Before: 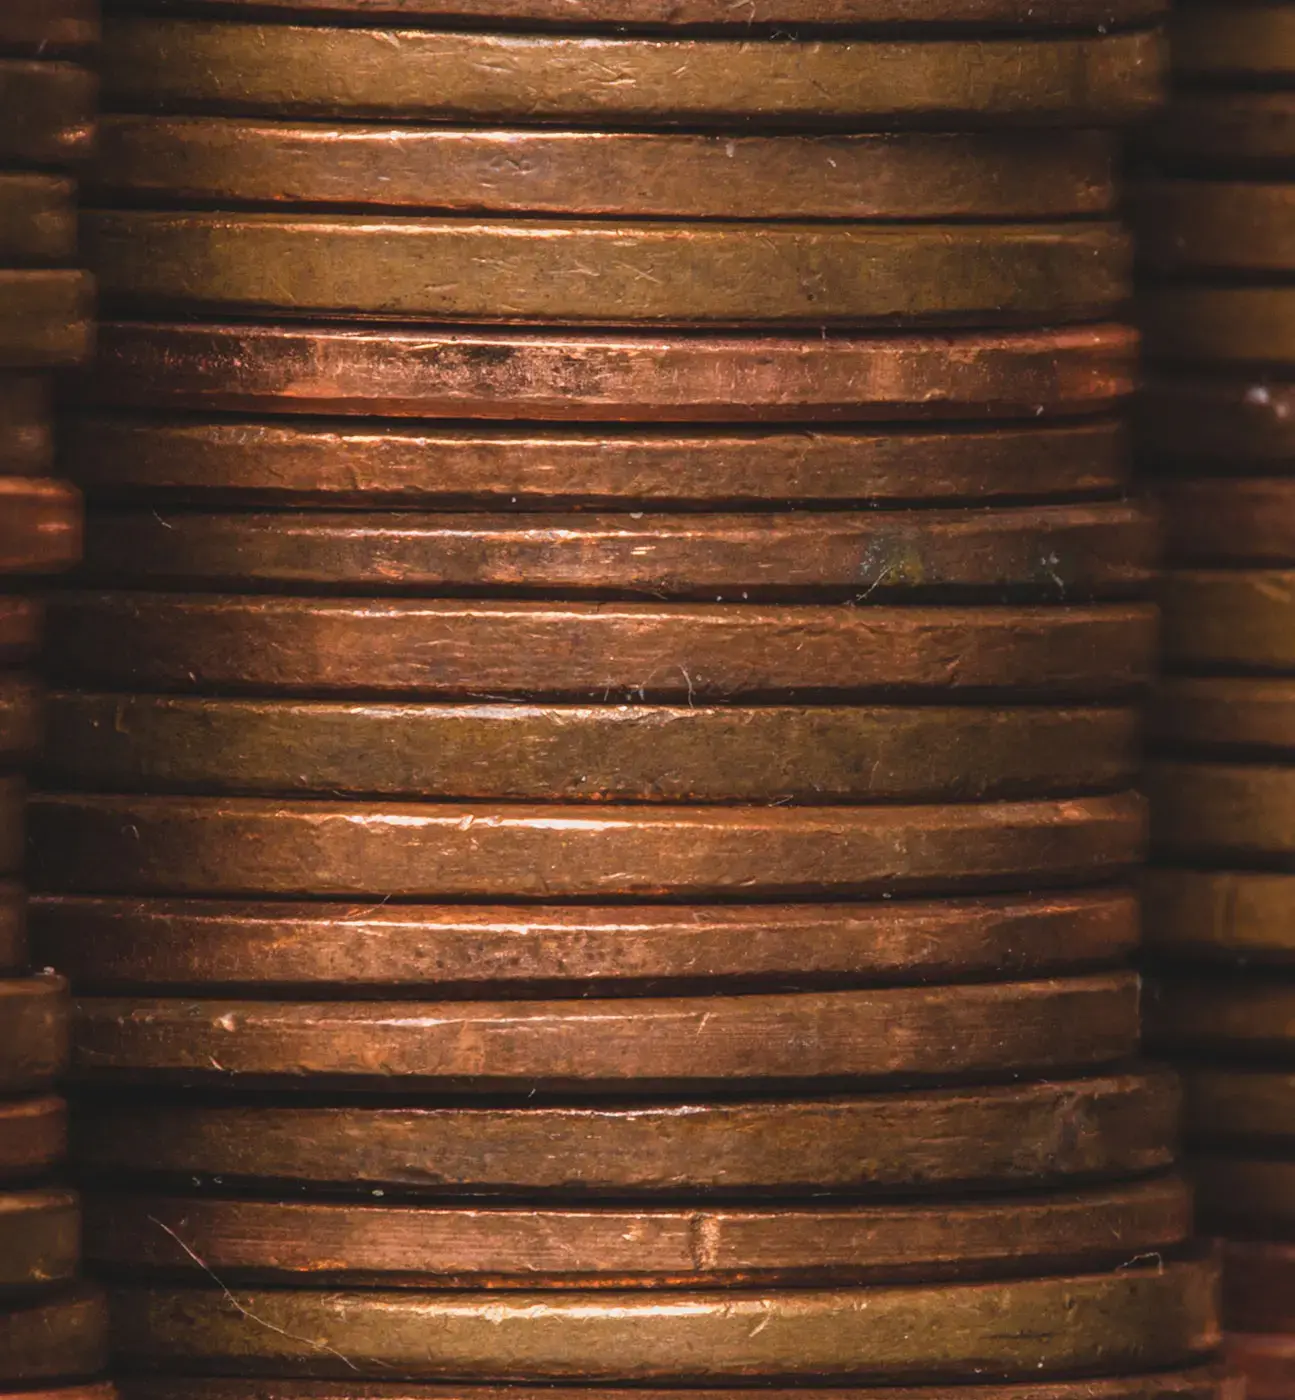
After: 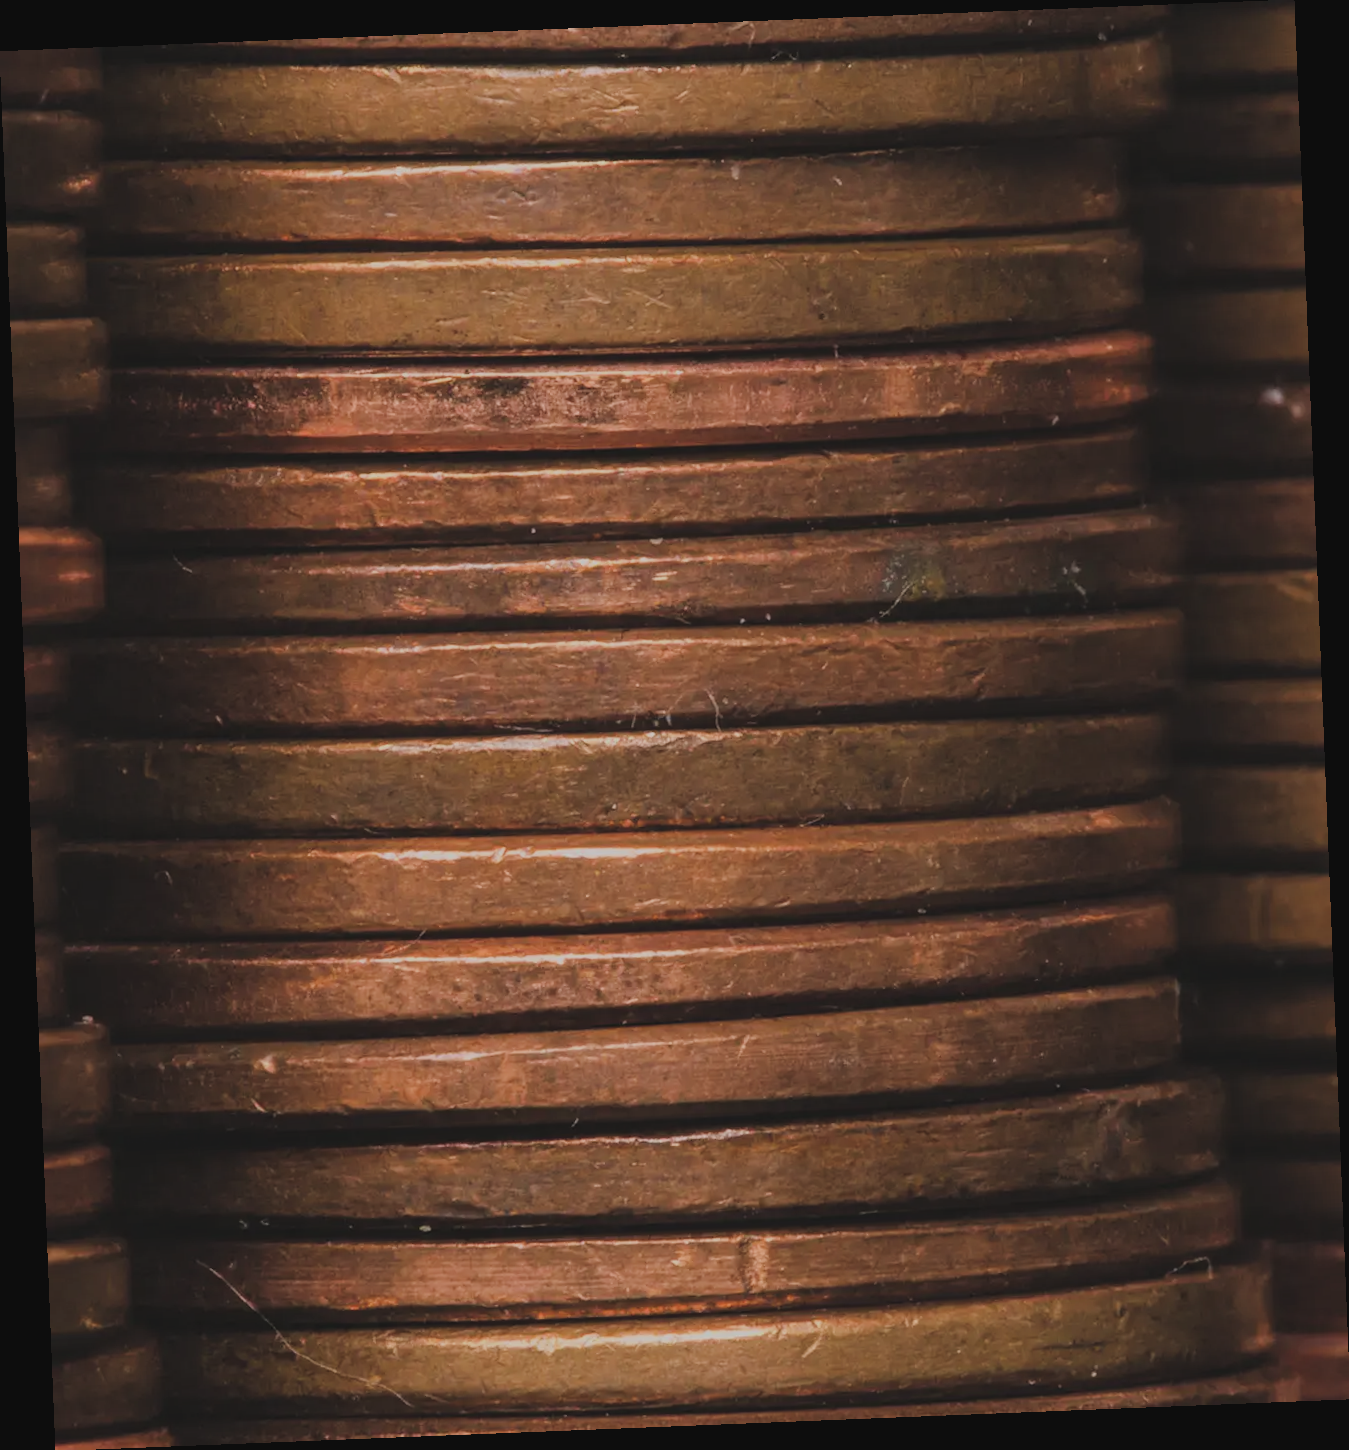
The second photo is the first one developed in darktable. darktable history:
exposure: black level correction -0.014, exposure -0.193 EV, compensate highlight preservation false
filmic rgb: black relative exposure -7.32 EV, white relative exposure 5.09 EV, hardness 3.2
rotate and perspective: rotation -2.29°, automatic cropping off
